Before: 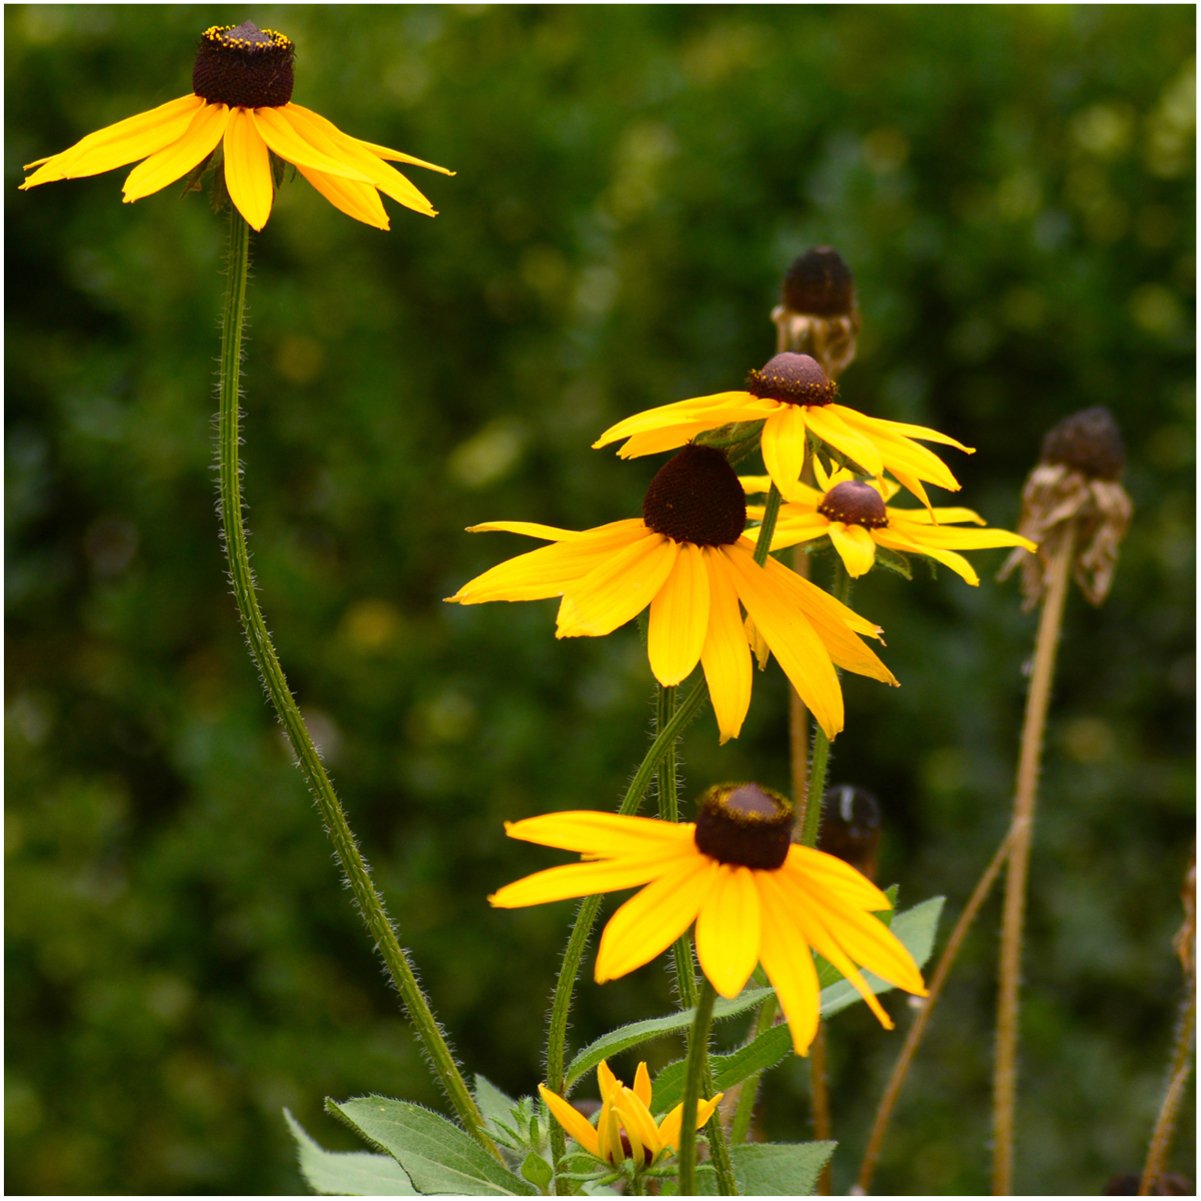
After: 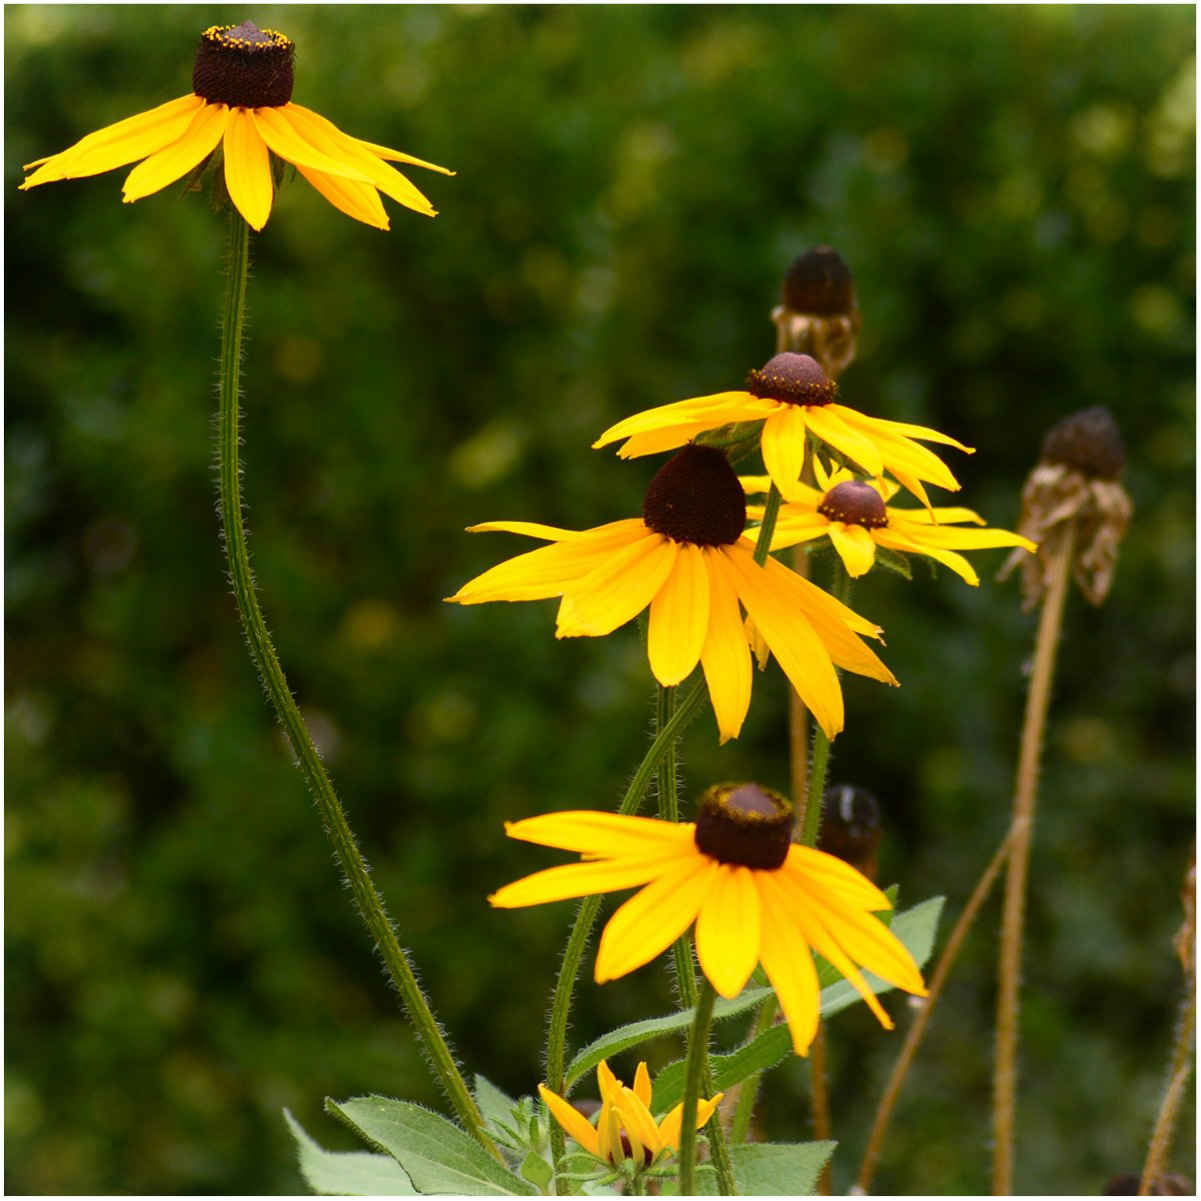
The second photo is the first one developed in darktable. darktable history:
shadows and highlights: shadows -40.8, highlights 62.45, soften with gaussian
